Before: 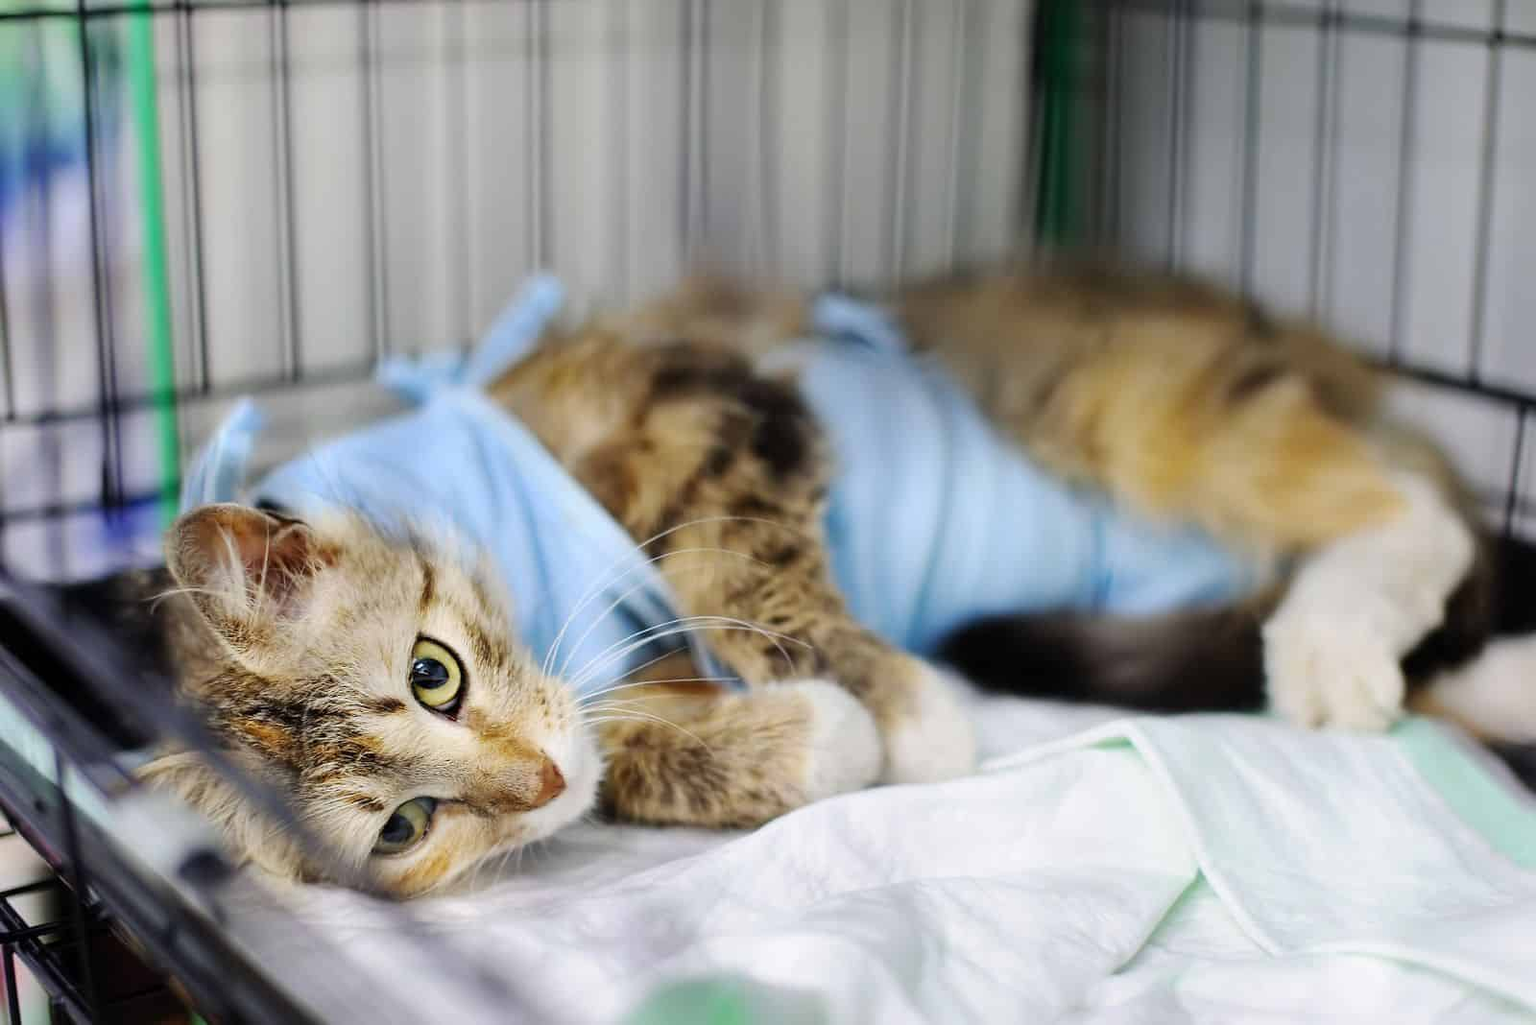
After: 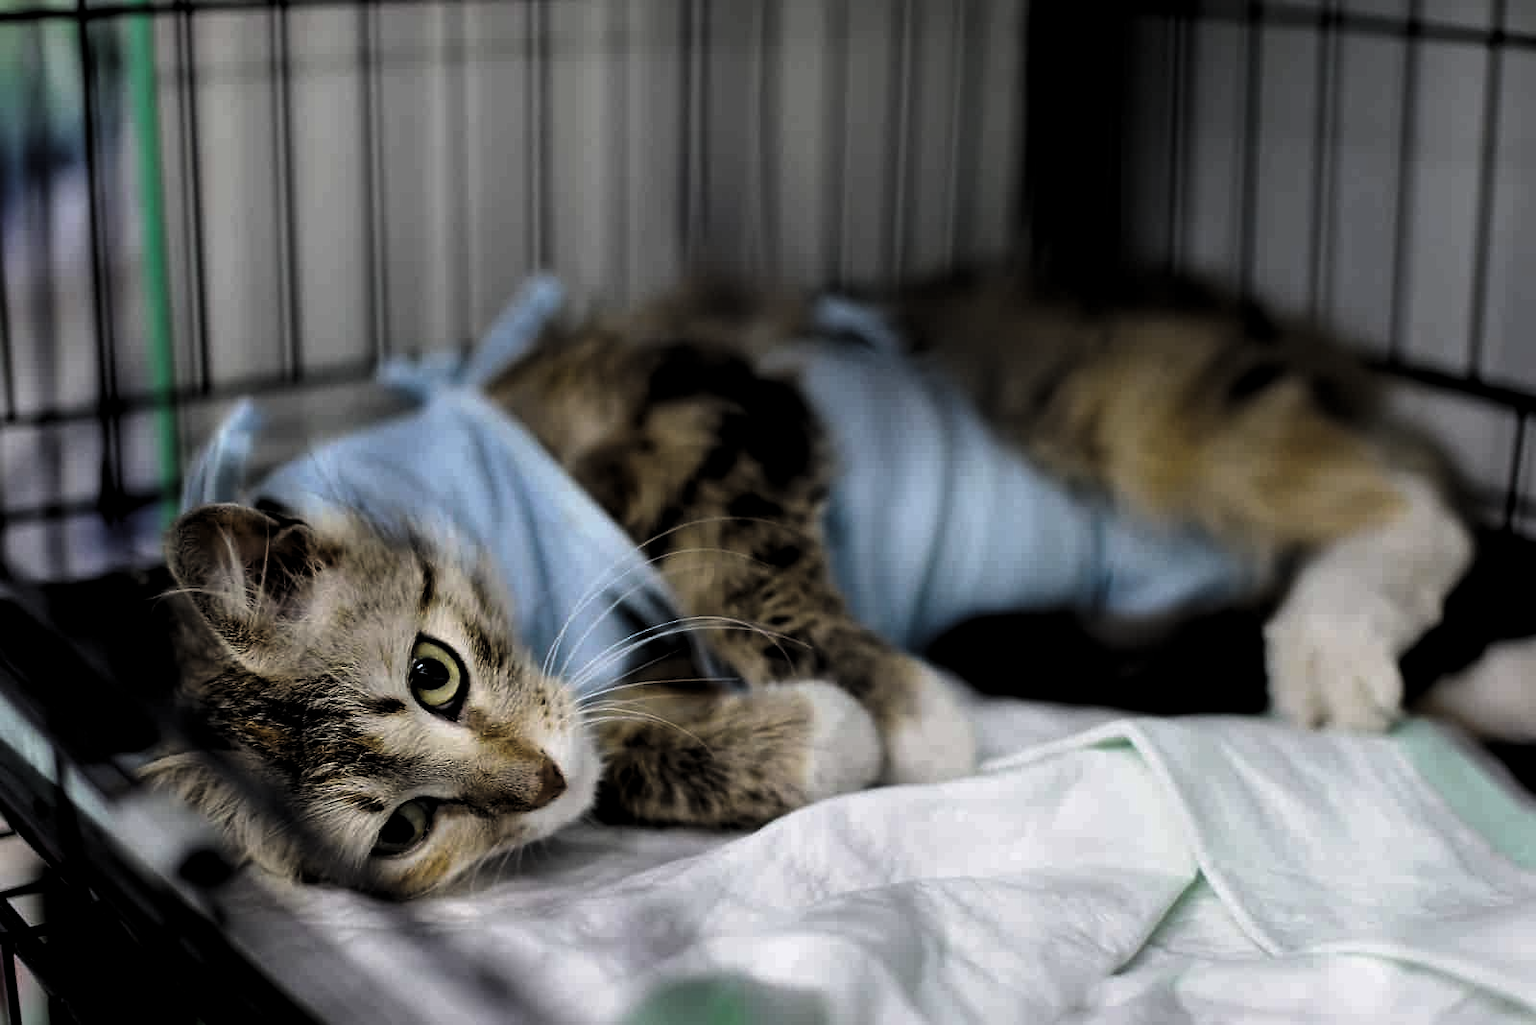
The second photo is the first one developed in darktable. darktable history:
exposure: exposure -0.293 EV, compensate highlight preservation false
levels: mode automatic, black 8.58%, gray 59.42%, levels [0, 0.445, 1]
